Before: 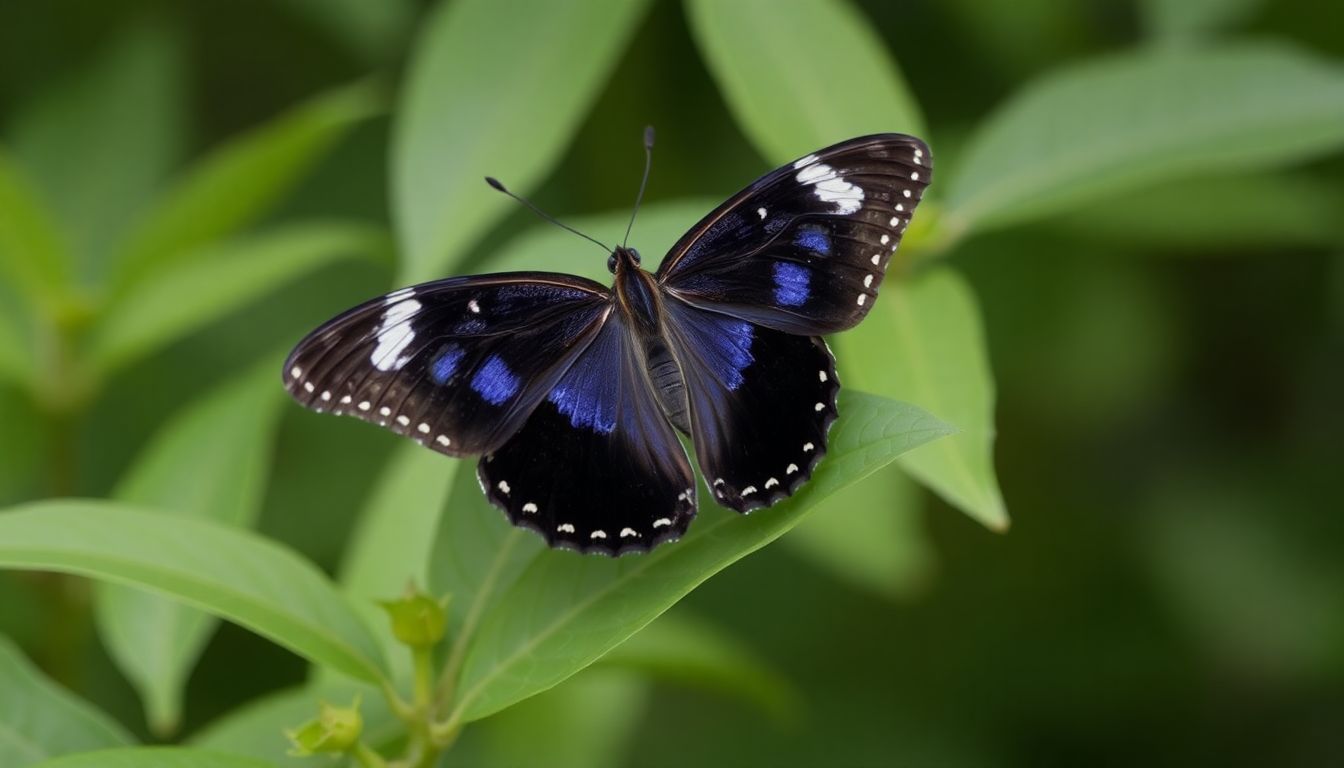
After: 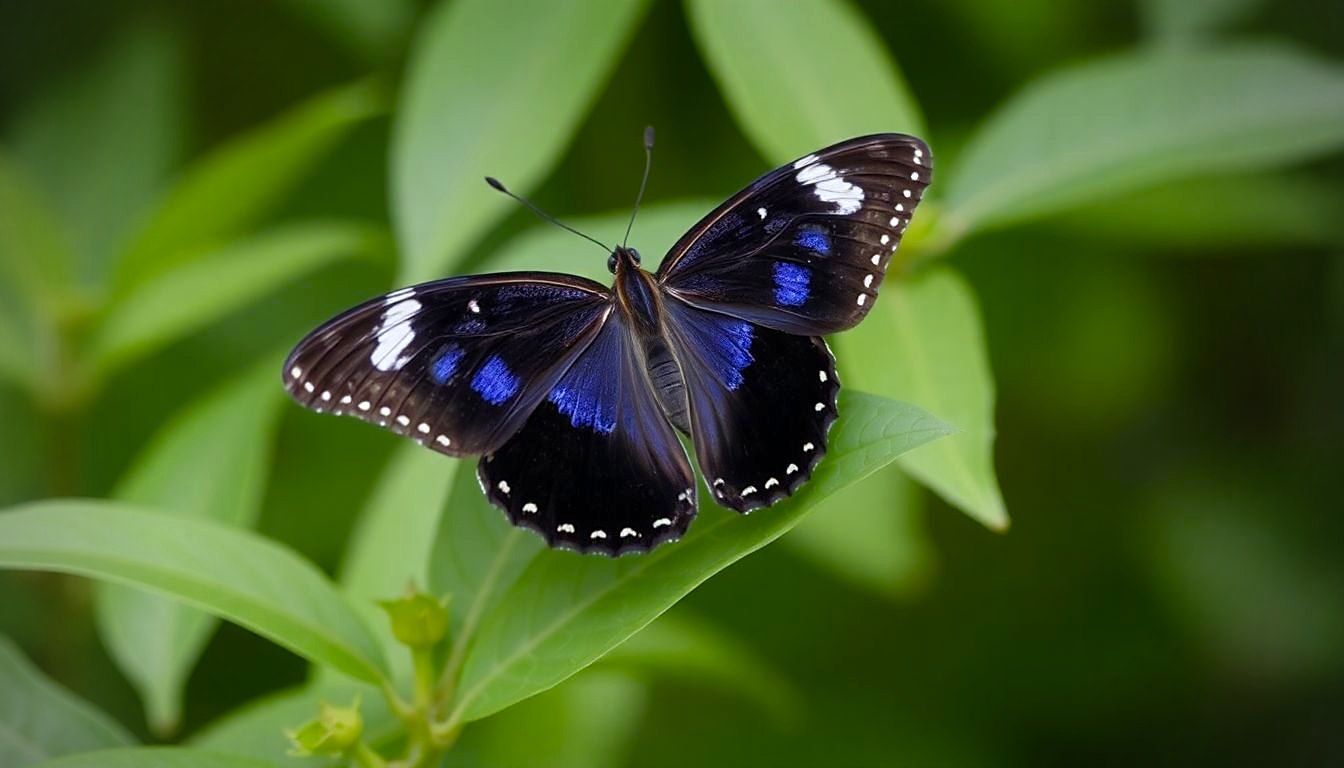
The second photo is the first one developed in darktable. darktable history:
vignetting: width/height ratio 1.094
fill light: on, module defaults
color balance rgb: perceptual saturation grading › global saturation 20%, perceptual saturation grading › highlights -25%, perceptual saturation grading › shadows 25%
exposure: exposure 0.2 EV, compensate highlight preservation false
white balance: red 0.983, blue 1.036
sharpen: radius 1.864, amount 0.398, threshold 1.271
